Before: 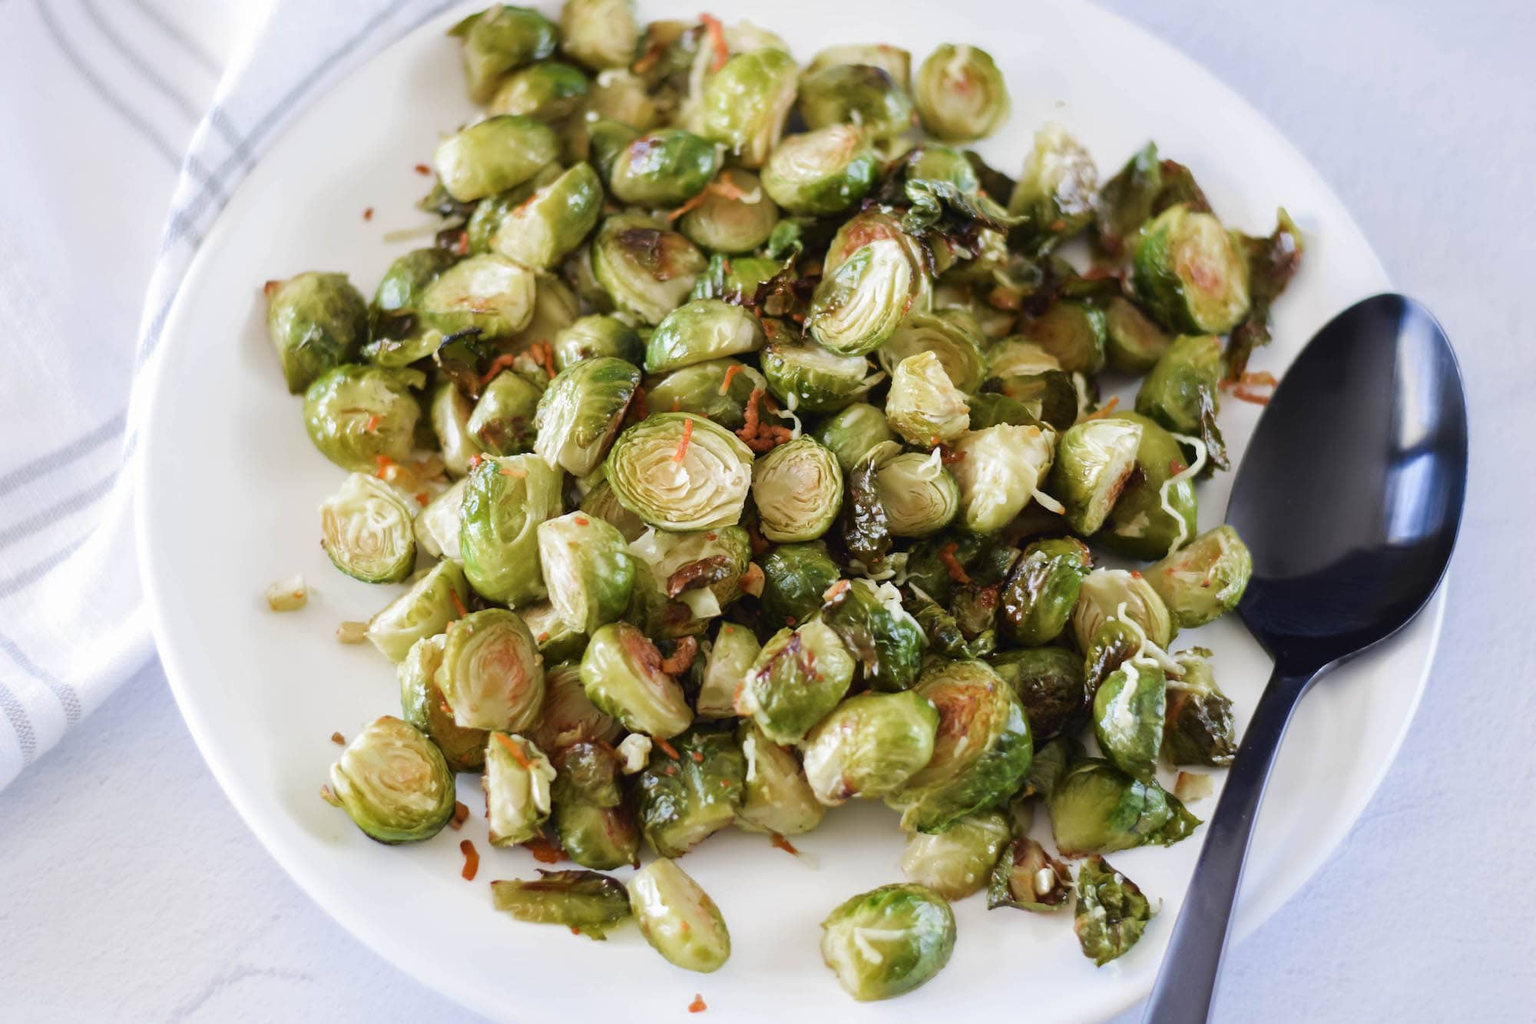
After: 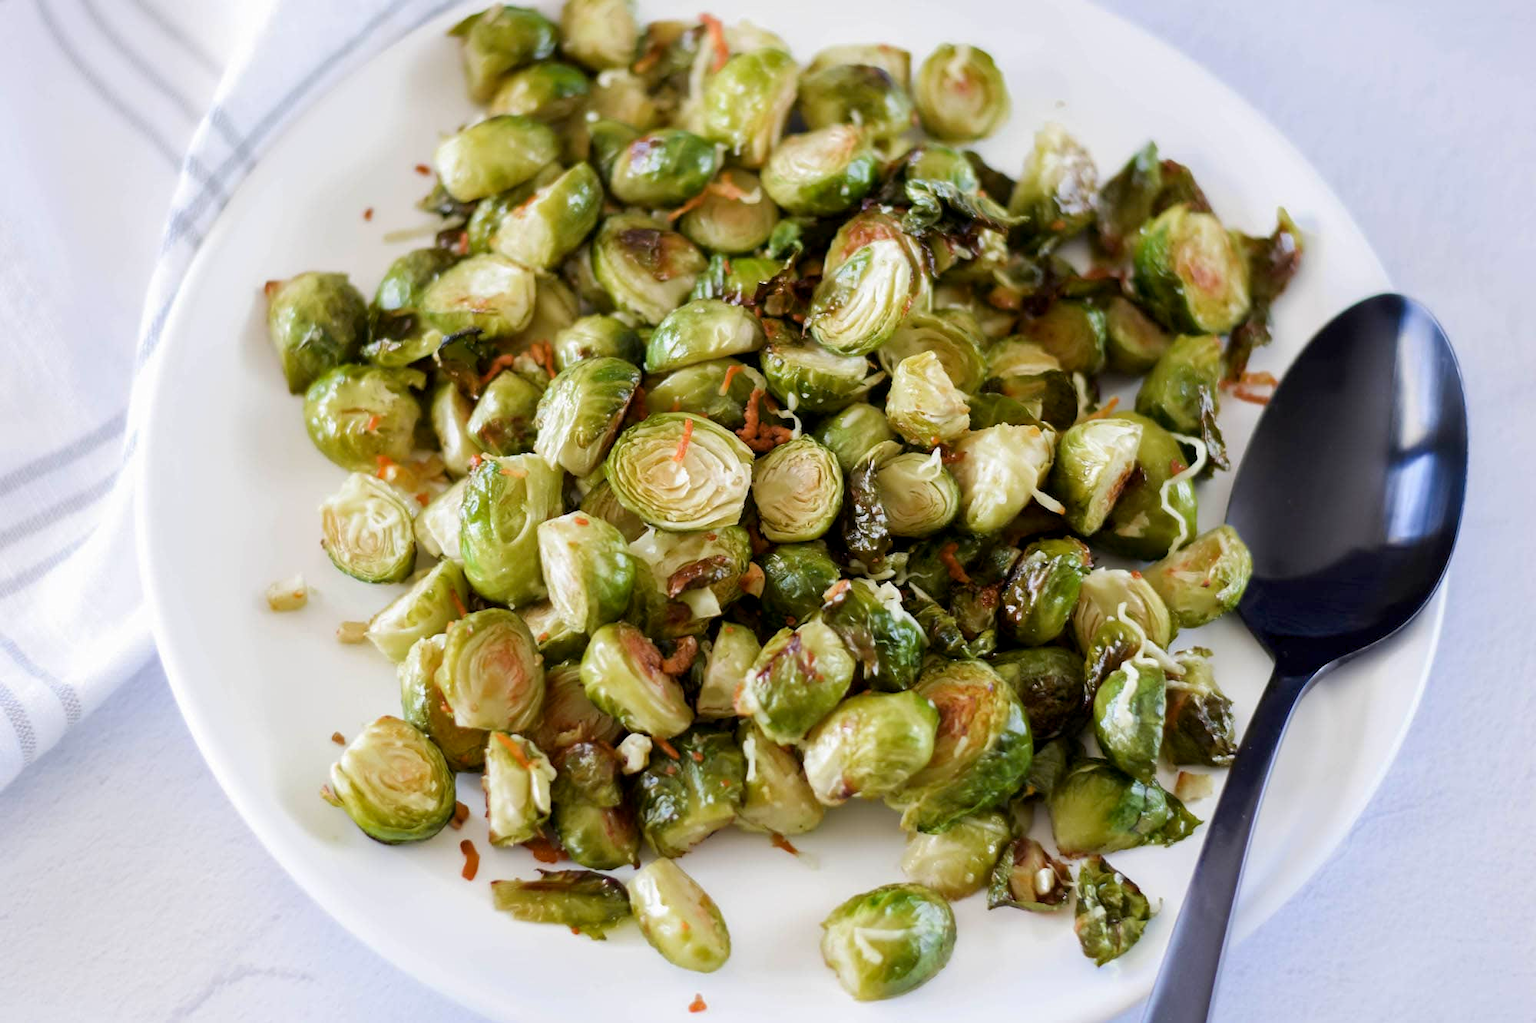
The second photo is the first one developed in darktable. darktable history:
color balance rgb: global offset › luminance -0.512%, perceptual saturation grading › global saturation -0.154%, global vibrance 20%
